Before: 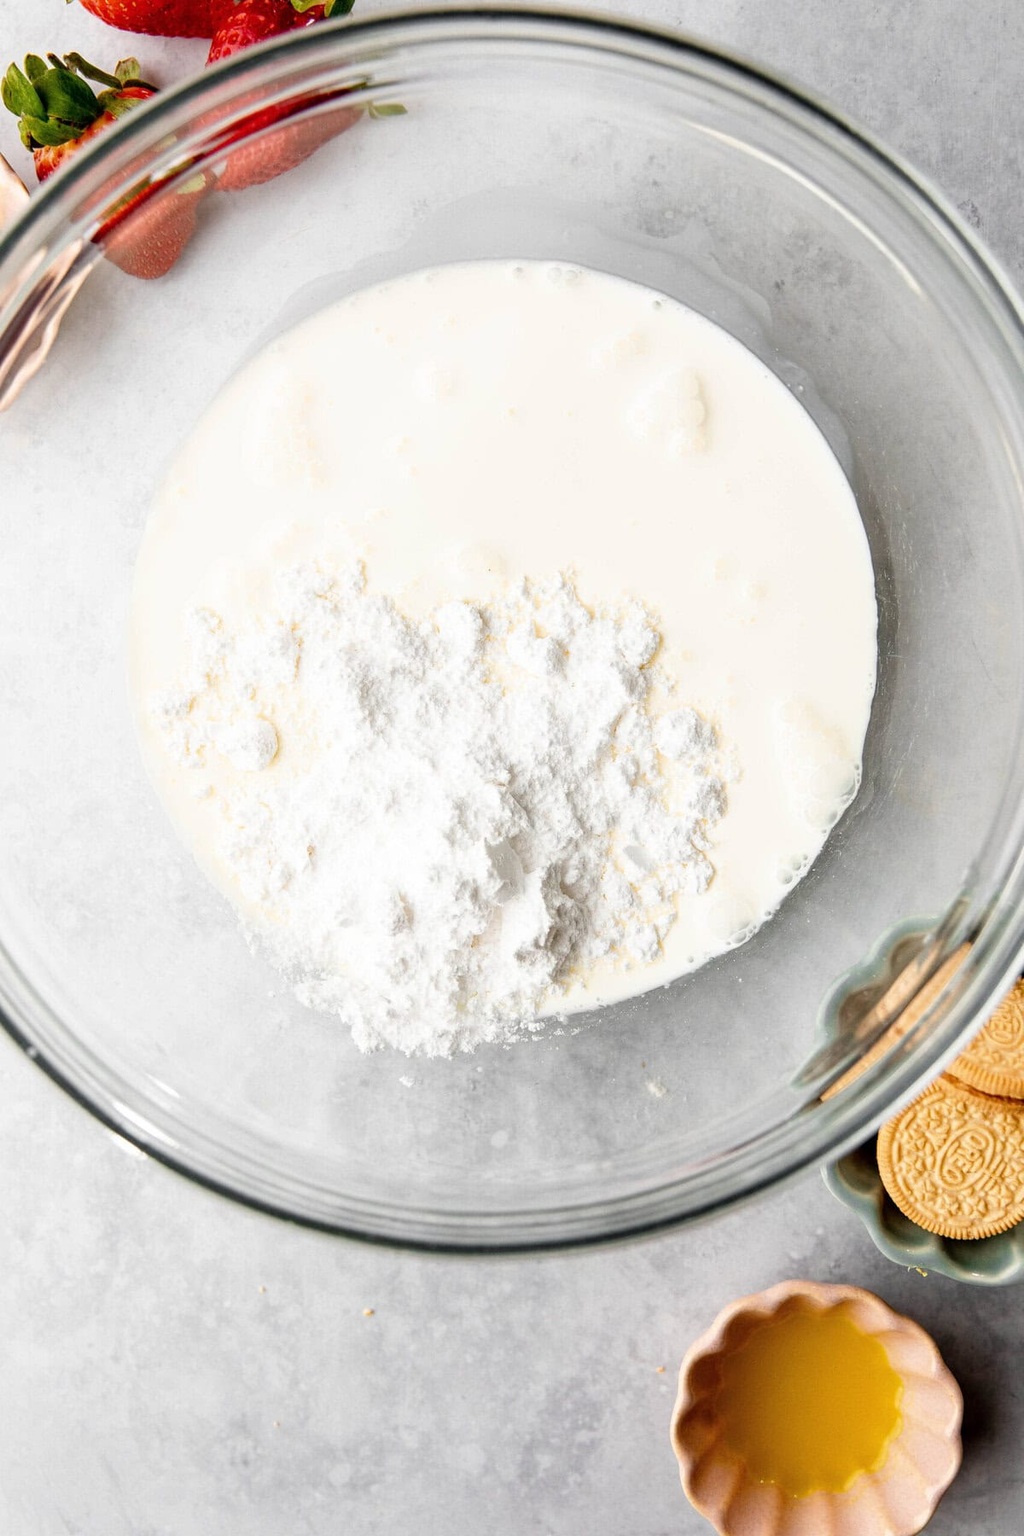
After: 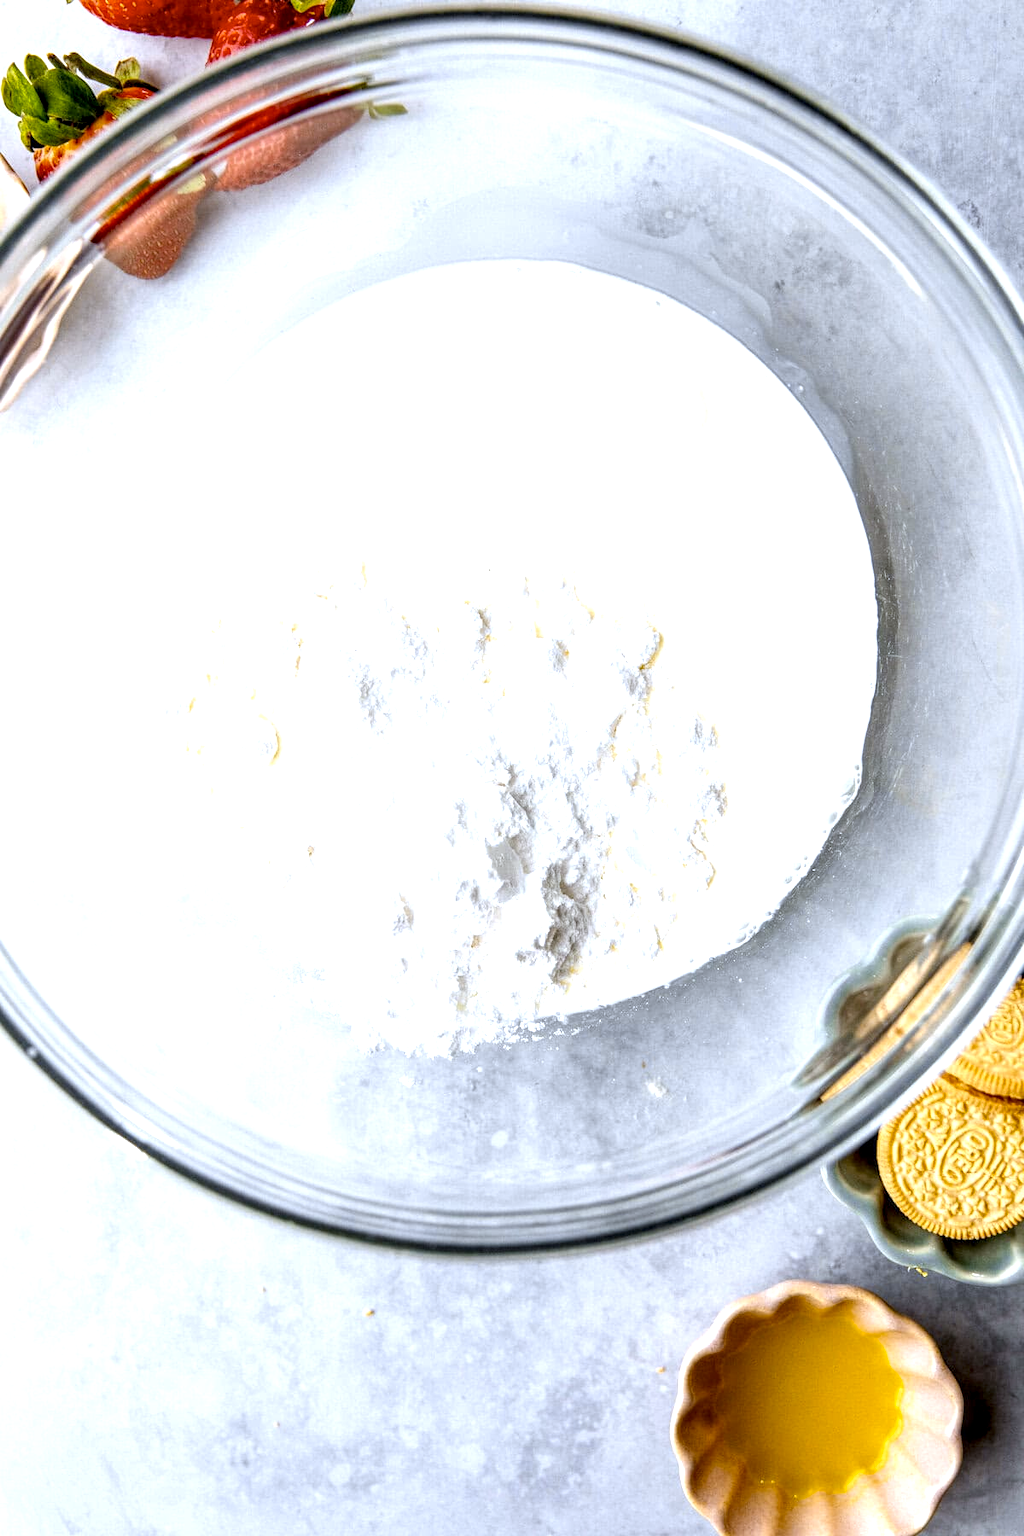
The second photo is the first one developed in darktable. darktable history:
color contrast: green-magenta contrast 0.85, blue-yellow contrast 1.25, unbound 0
white balance: red 0.954, blue 1.079
exposure: black level correction 0.001, exposure 0.5 EV, compensate exposure bias true, compensate highlight preservation false
local contrast: detail 142%
